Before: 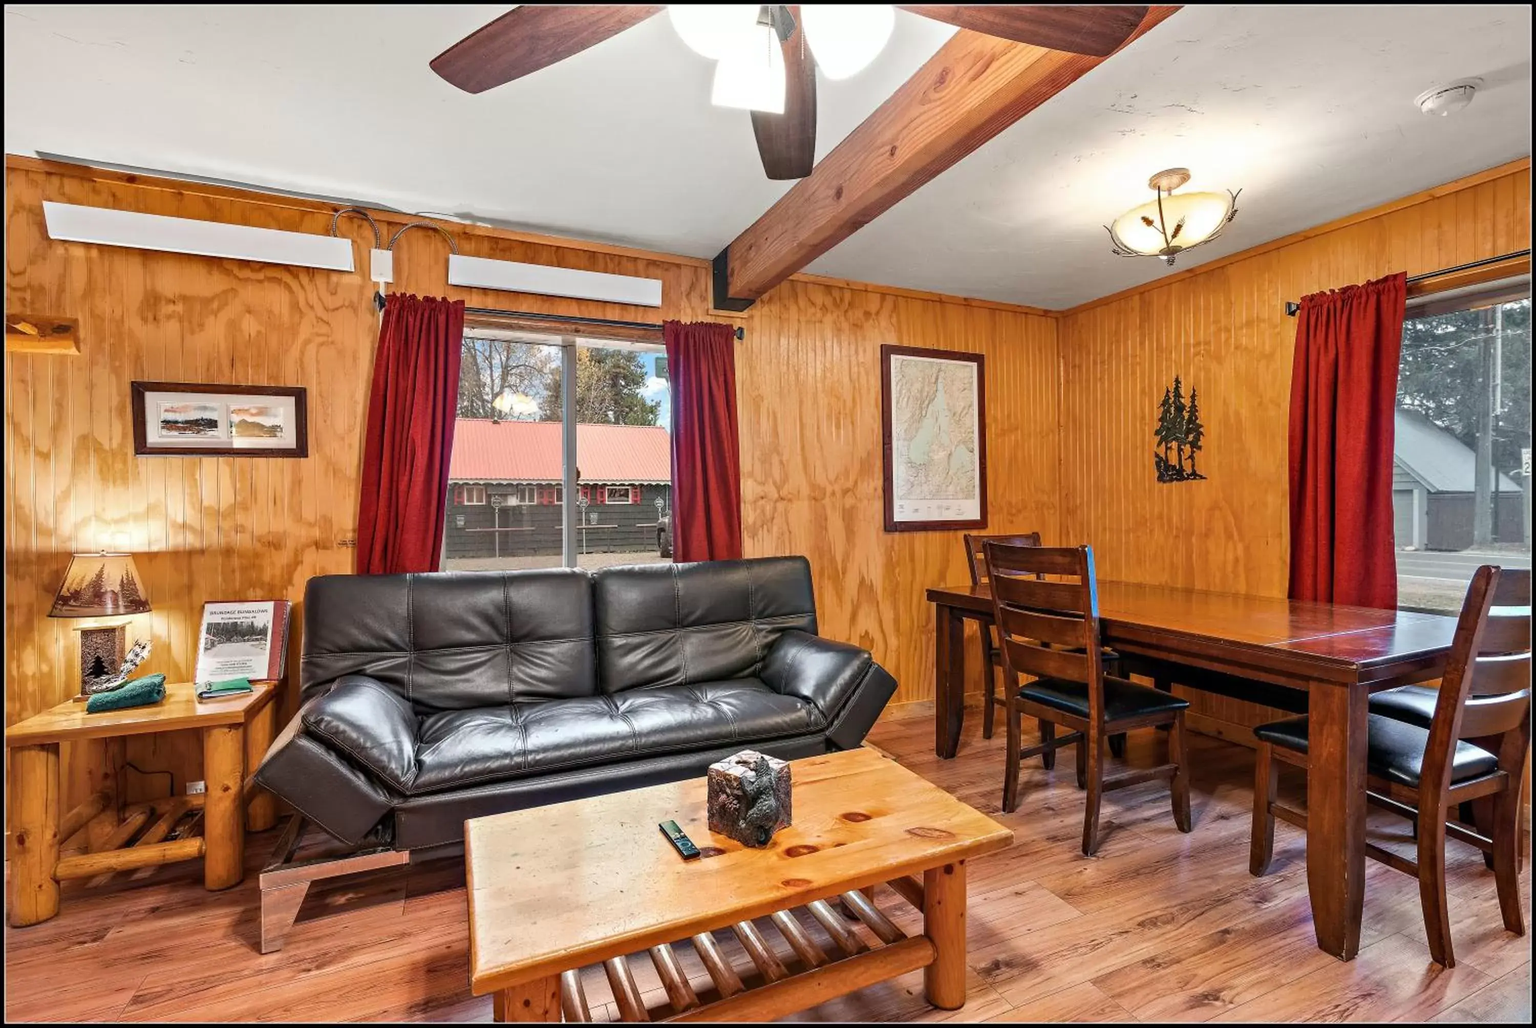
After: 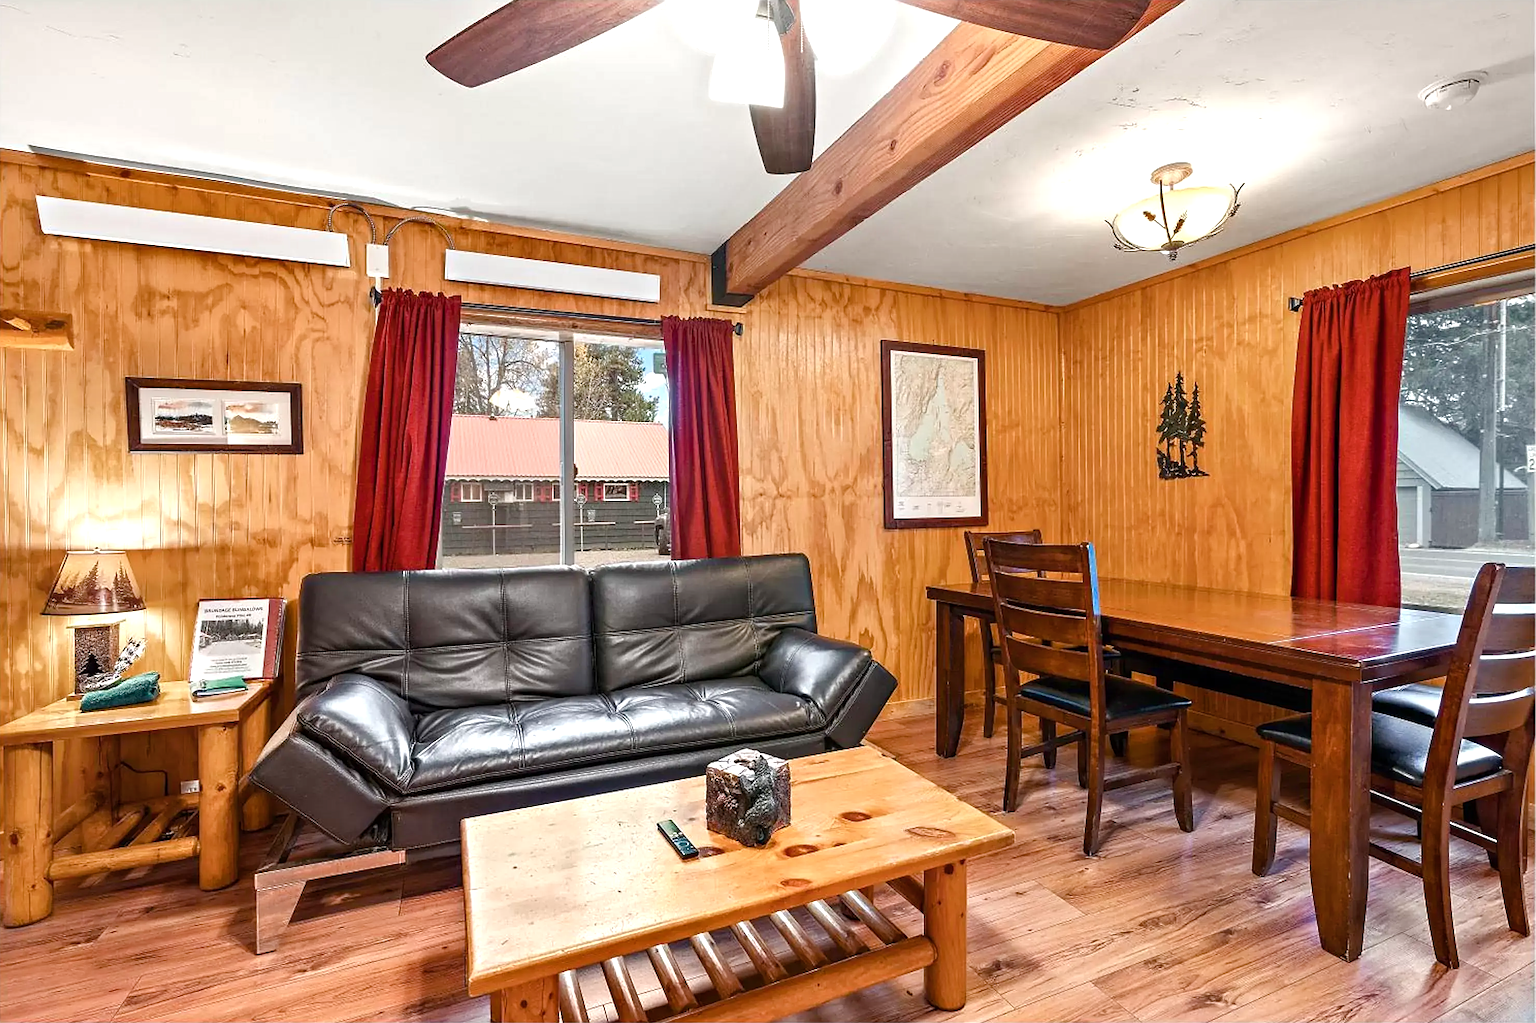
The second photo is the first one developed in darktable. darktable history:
sharpen: on, module defaults
crop: left 0.487%, top 0.718%, right 0.247%, bottom 0.523%
contrast brightness saturation: saturation -0.069
color balance rgb: perceptual saturation grading › global saturation 0.556%, perceptual saturation grading › highlights -31.437%, perceptual saturation grading › mid-tones 5.442%, perceptual saturation grading › shadows 17.6%, perceptual brilliance grading › global brilliance 11.174%, global vibrance 24.771%
